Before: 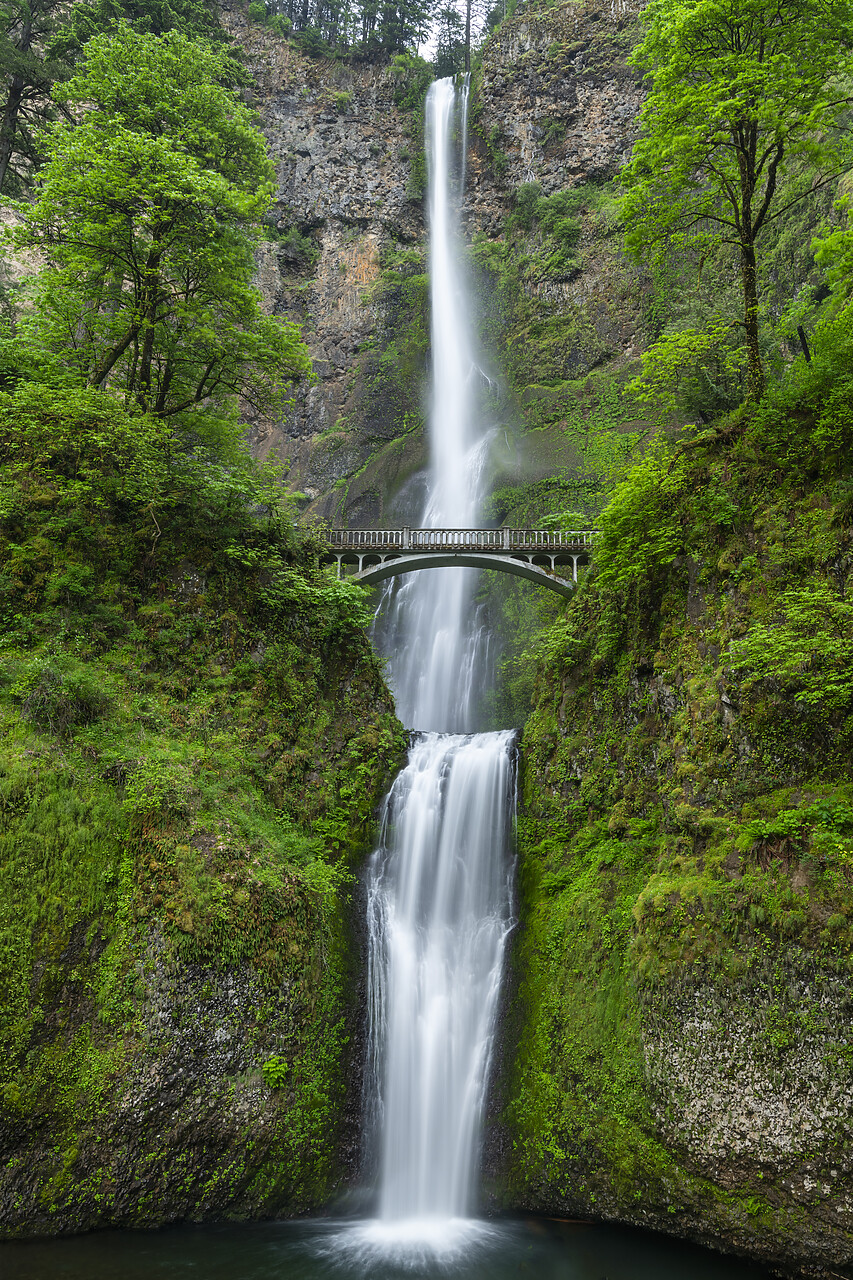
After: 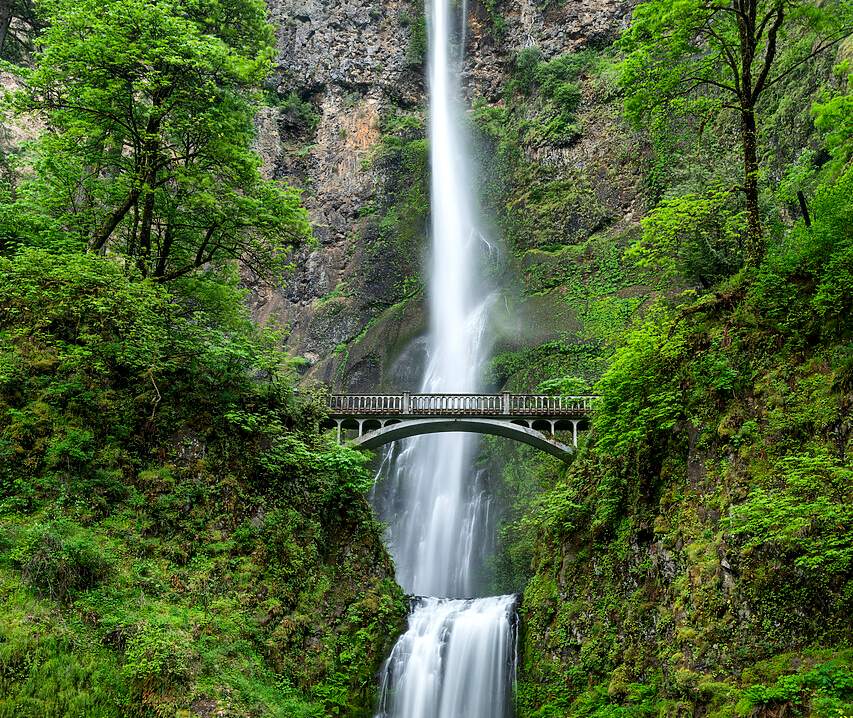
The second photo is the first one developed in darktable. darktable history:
crop and rotate: top 10.605%, bottom 33.274%
local contrast: mode bilateral grid, contrast 20, coarseness 50, detail 171%, midtone range 0.2
